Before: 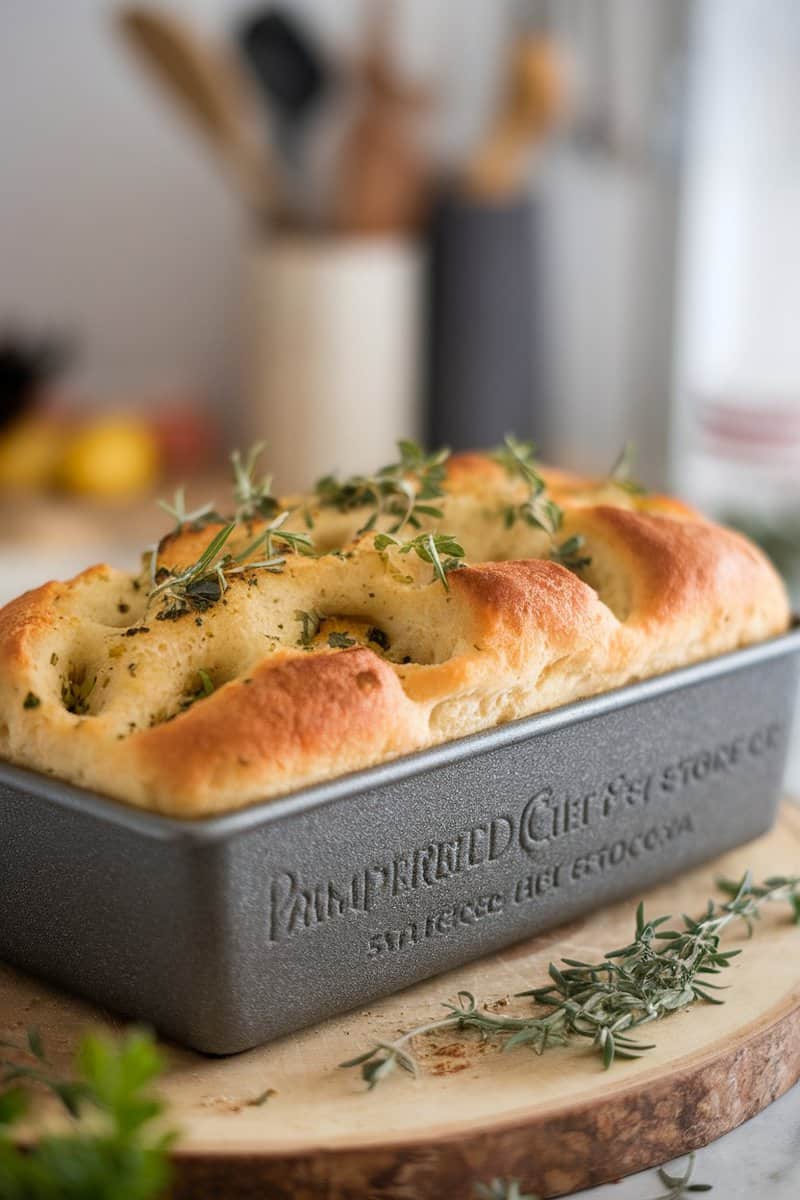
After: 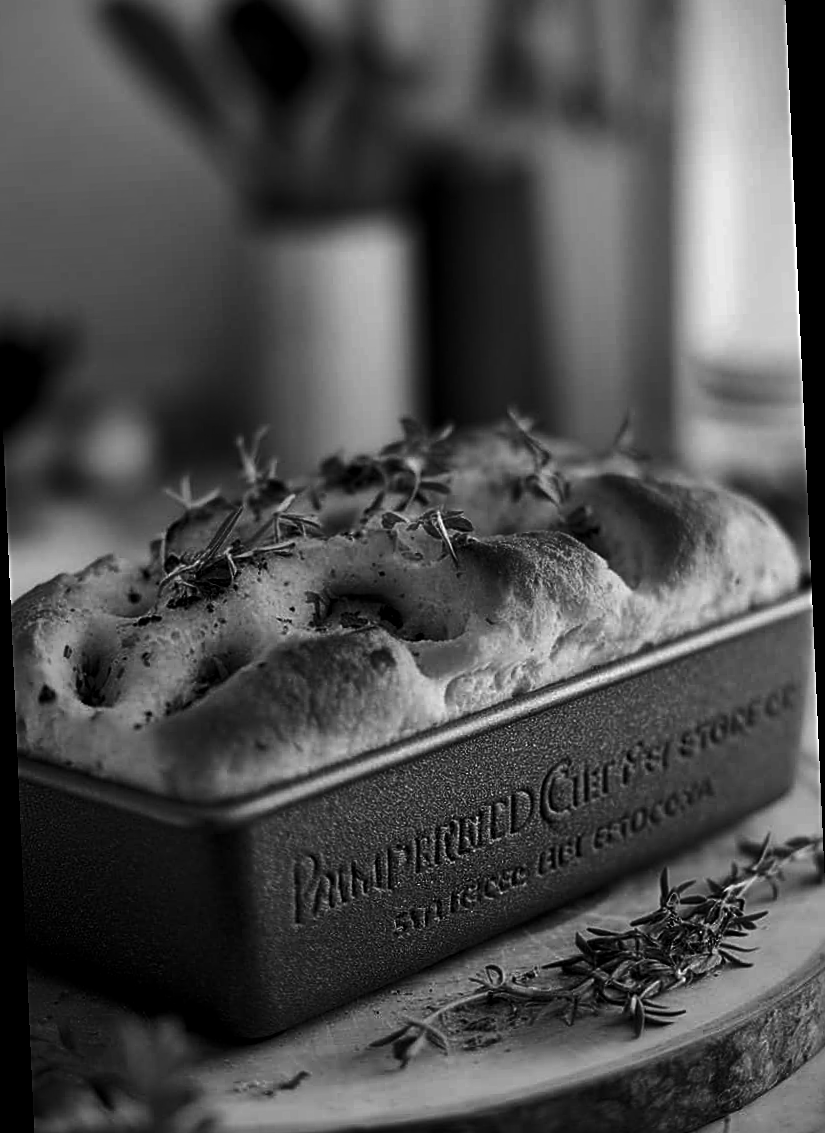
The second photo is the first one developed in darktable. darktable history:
rotate and perspective: rotation -2.56°, automatic cropping off
sharpen: on, module defaults
contrast brightness saturation: contrast -0.03, brightness -0.59, saturation -1
shadows and highlights: radius 125.46, shadows 30.51, highlights -30.51, low approximation 0.01, soften with gaussian
crop: left 1.964%, top 3.251%, right 1.122%, bottom 4.933%
white balance: red 0.766, blue 1.537
local contrast: mode bilateral grid, contrast 20, coarseness 50, detail 120%, midtone range 0.2
